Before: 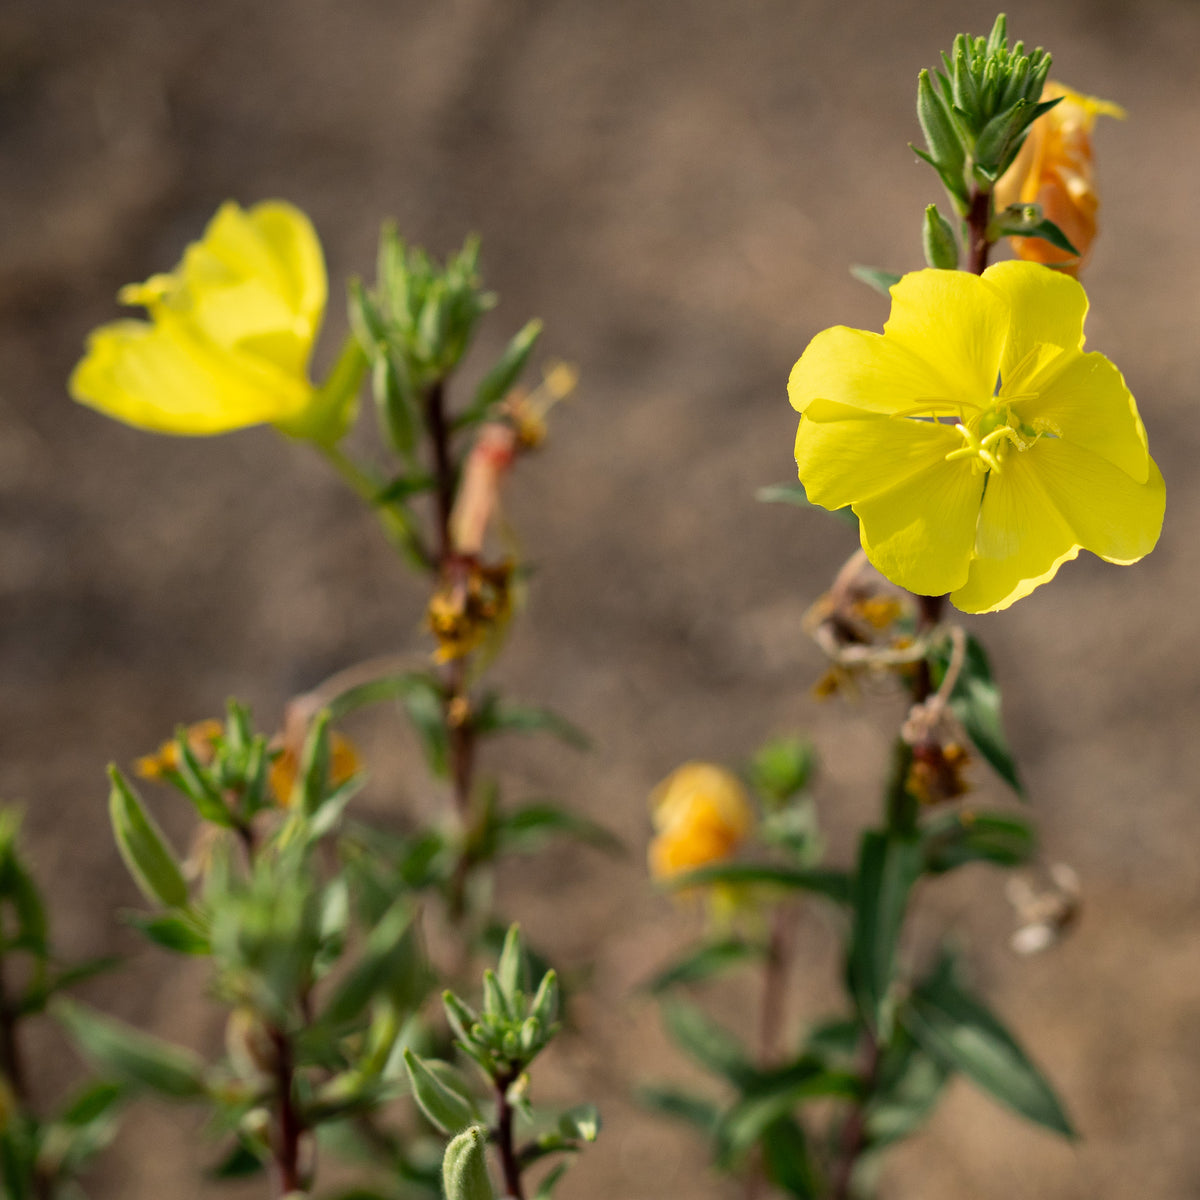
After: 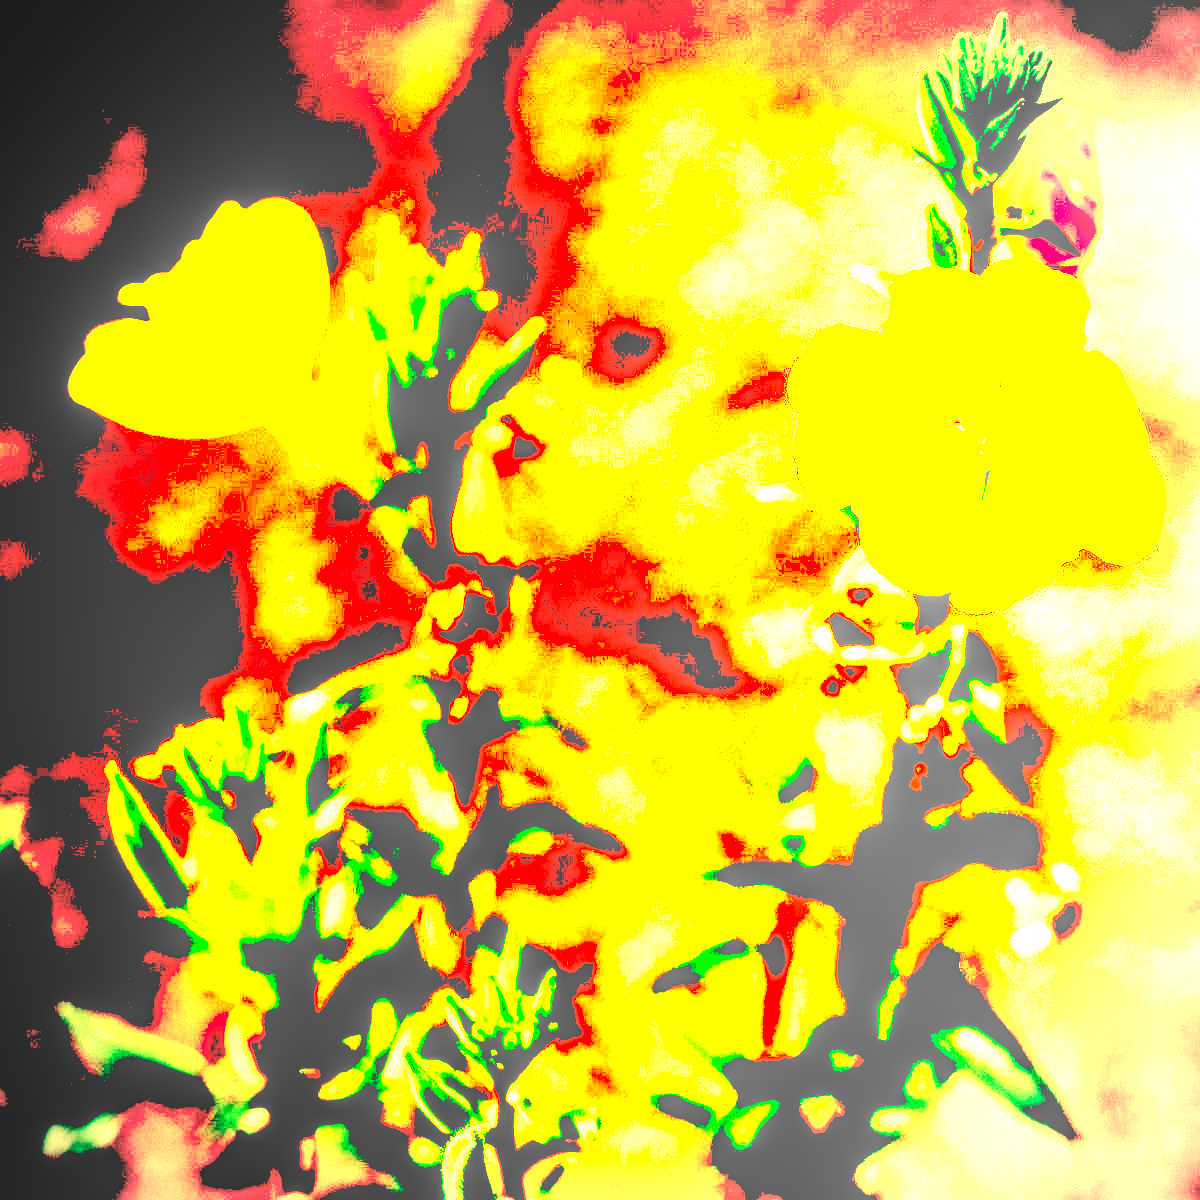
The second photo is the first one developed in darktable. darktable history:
local contrast: highlights 48%, shadows 0%, detail 100%
exposure: black level correction 0.1, exposure 3 EV, compensate highlight preservation false
vignetting: on, module defaults
base curve: curves: ch0 [(0, 0) (0.472, 0.508) (1, 1)]
